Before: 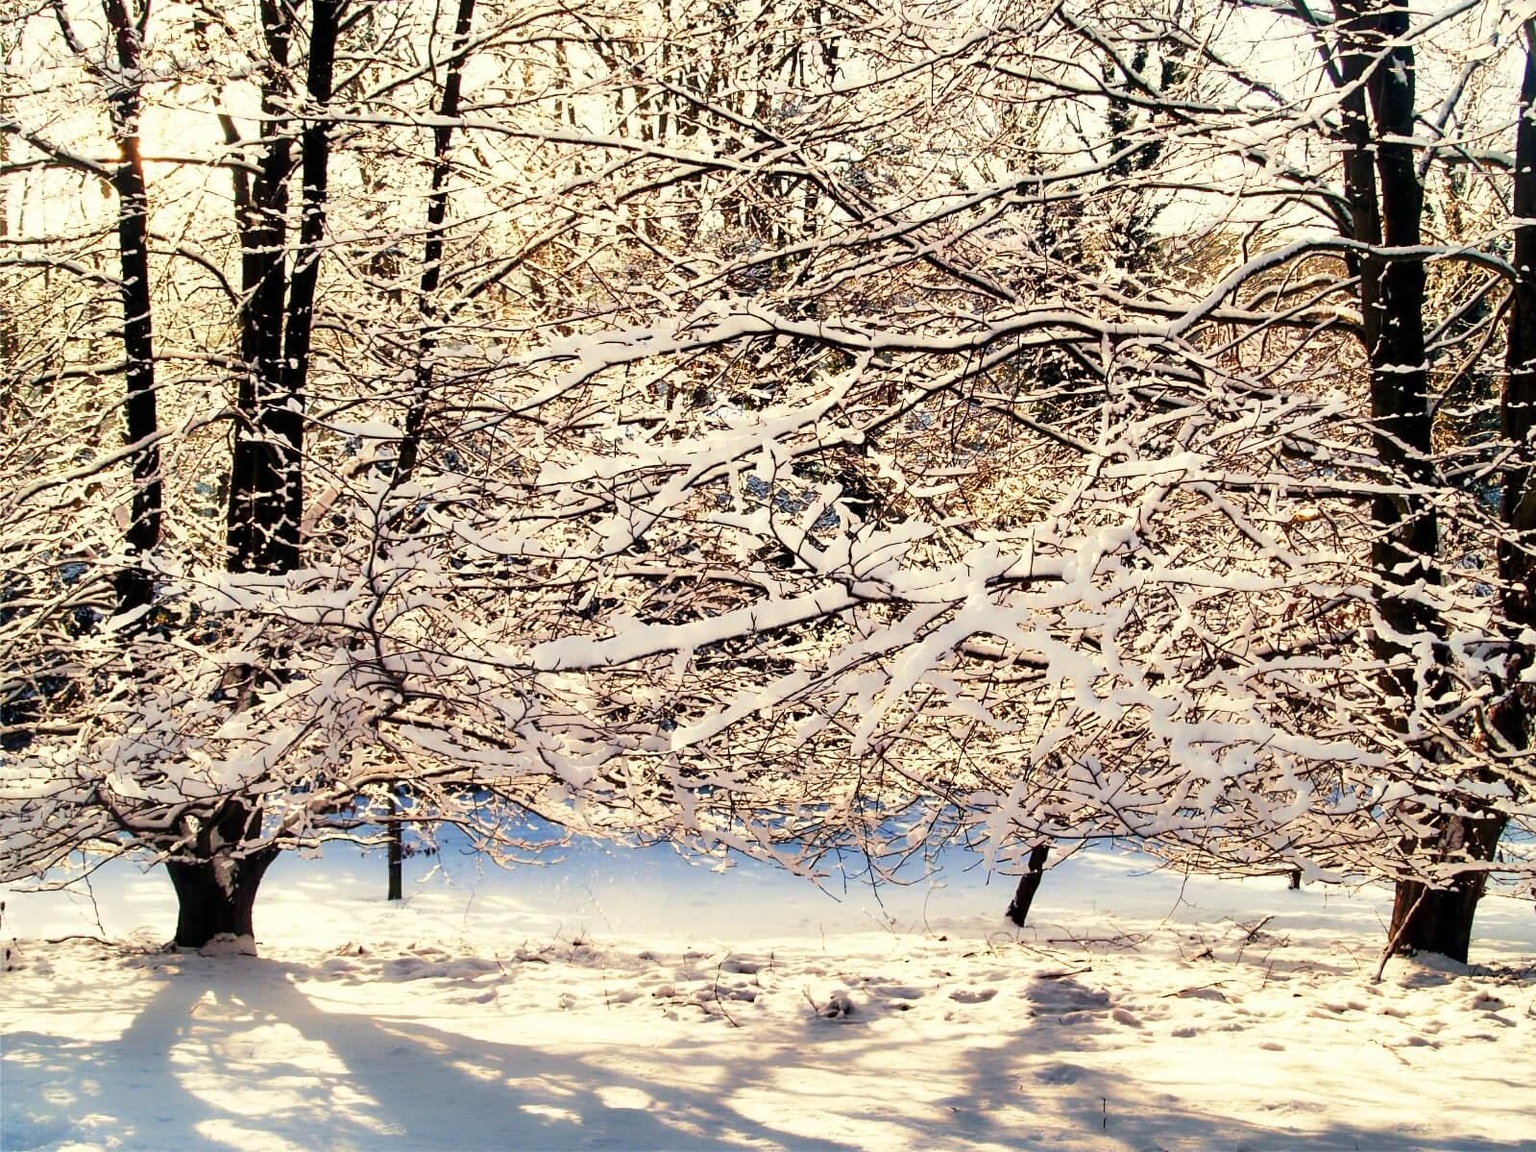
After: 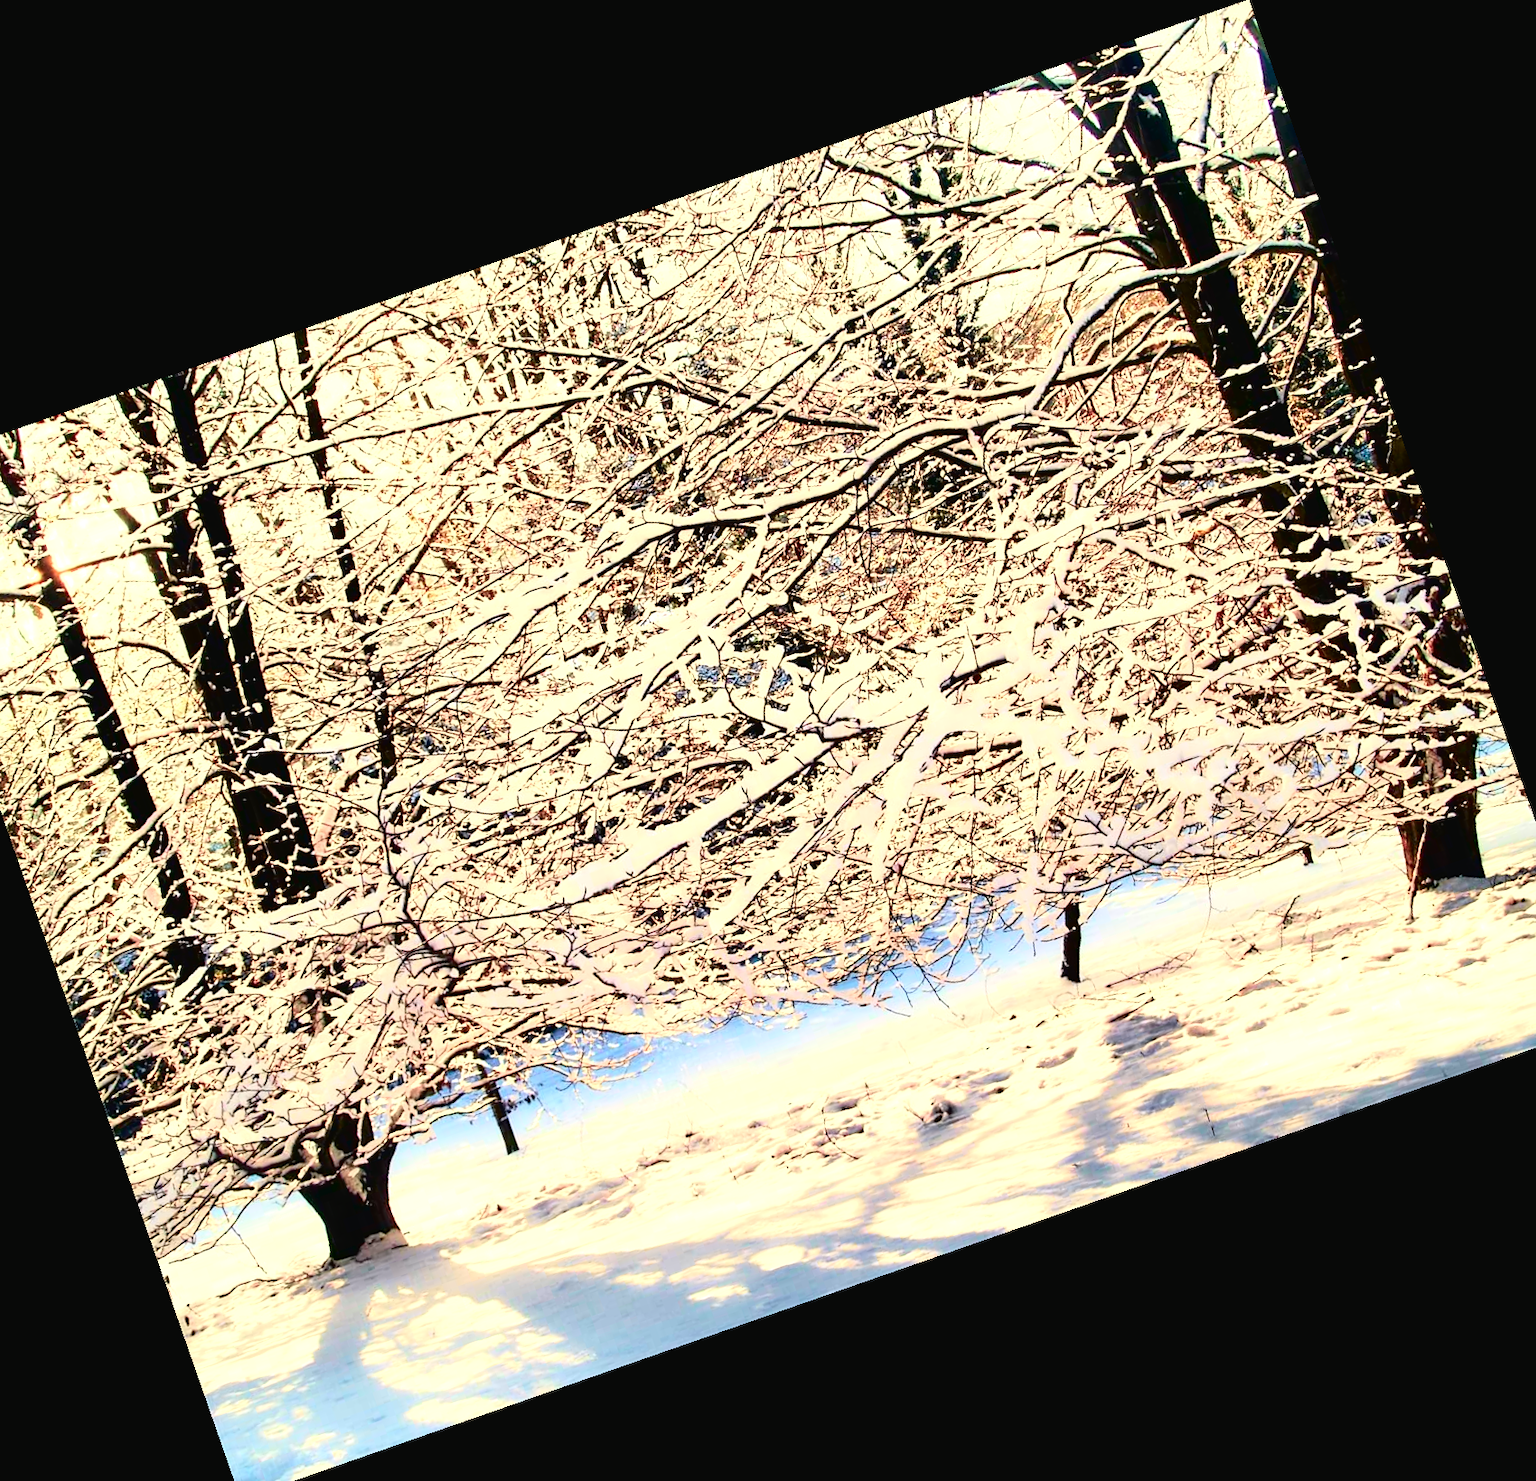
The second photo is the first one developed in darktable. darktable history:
exposure: black level correction 0.001, exposure 0.499 EV, compensate exposure bias true, compensate highlight preservation false
crop and rotate: angle 19.23°, left 6.721%, right 3.997%, bottom 1.098%
tone curve: curves: ch0 [(0, 0.024) (0.049, 0.038) (0.176, 0.162) (0.311, 0.337) (0.416, 0.471) (0.565, 0.658) (0.817, 0.911) (1, 1)]; ch1 [(0, 0) (0.351, 0.347) (0.446, 0.42) (0.481, 0.463) (0.504, 0.504) (0.522, 0.521) (0.546, 0.563) (0.622, 0.664) (0.728, 0.786) (1, 1)]; ch2 [(0, 0) (0.327, 0.324) (0.427, 0.413) (0.458, 0.444) (0.502, 0.504) (0.526, 0.539) (0.547, 0.581) (0.601, 0.61) (0.76, 0.765) (1, 1)], color space Lab, independent channels, preserve colors none
